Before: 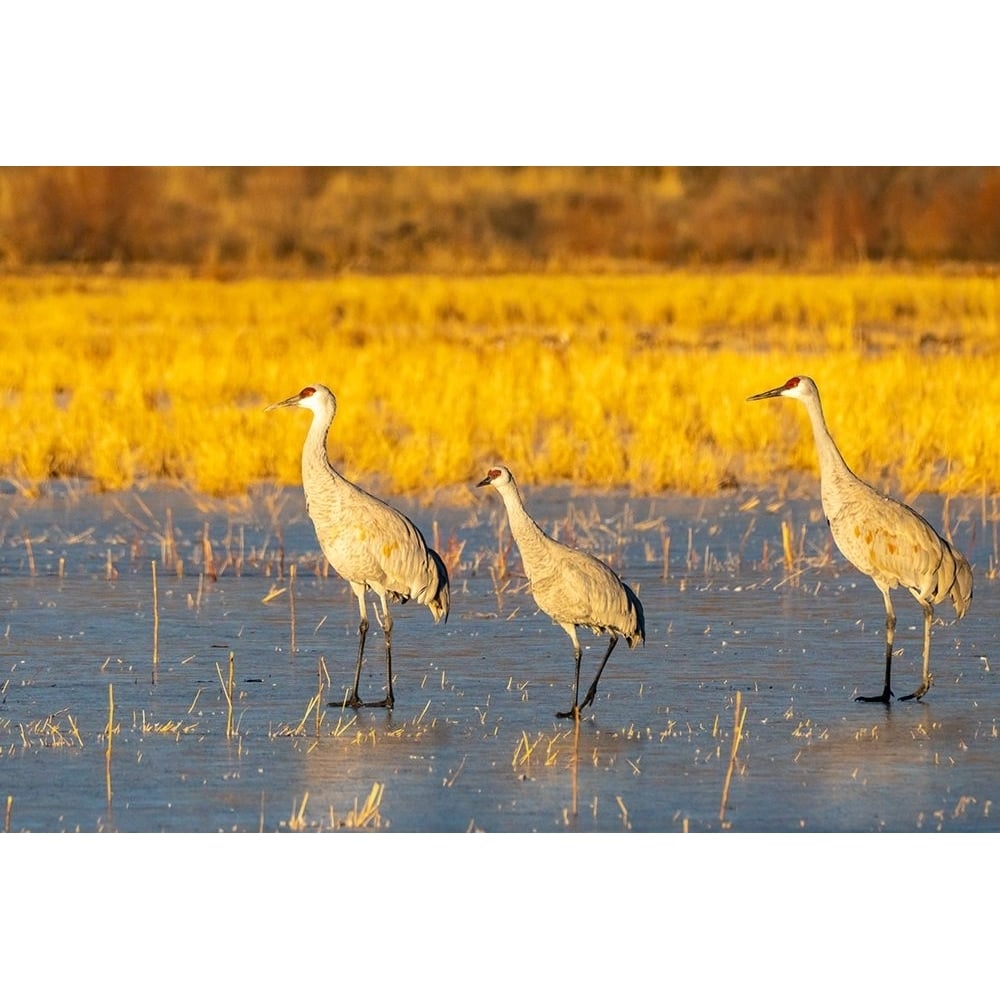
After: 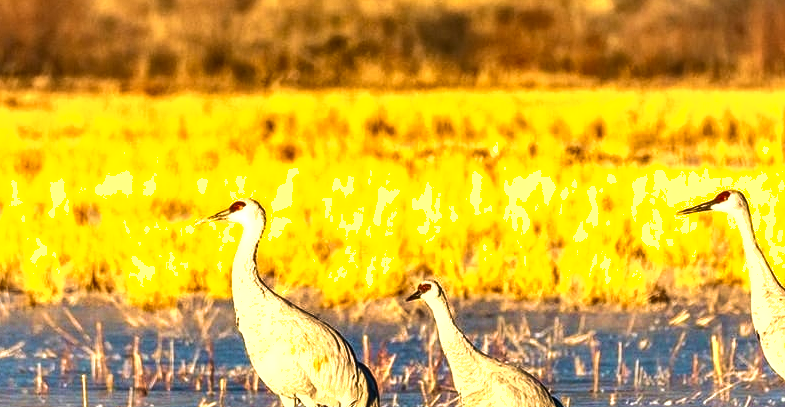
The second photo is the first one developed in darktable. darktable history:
color balance rgb: shadows lift › chroma 0.973%, shadows lift › hue 113.5°, power › luminance -9.015%, perceptual saturation grading › global saturation 0.745%
crop: left 7.05%, top 18.641%, right 14.396%, bottom 40.578%
exposure: exposure 0.717 EV, compensate exposure bias true, compensate highlight preservation false
tone curve: curves: ch0 [(0, 0) (0.003, 0.002) (0.011, 0.009) (0.025, 0.021) (0.044, 0.037) (0.069, 0.058) (0.1, 0.083) (0.136, 0.122) (0.177, 0.165) (0.224, 0.216) (0.277, 0.277) (0.335, 0.344) (0.399, 0.418) (0.468, 0.499) (0.543, 0.586) (0.623, 0.679) (0.709, 0.779) (0.801, 0.877) (0.898, 0.977) (1, 1)], color space Lab, independent channels, preserve colors none
shadows and highlights: shadows 59.06, soften with gaussian
local contrast: on, module defaults
velvia: strength 74.11%
